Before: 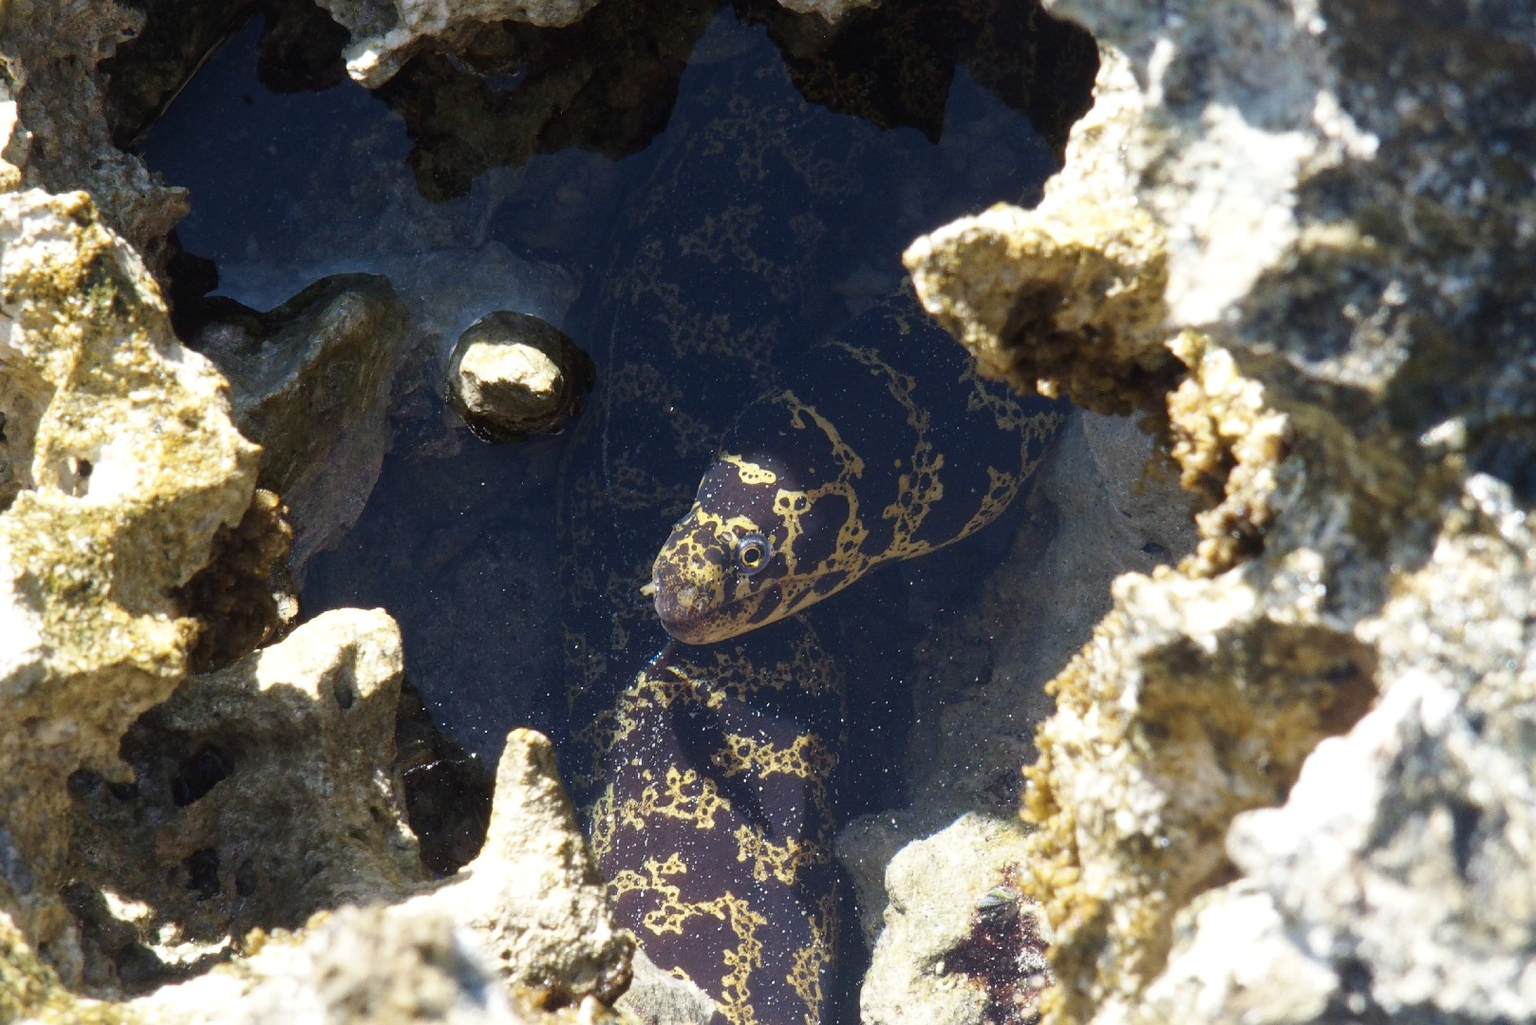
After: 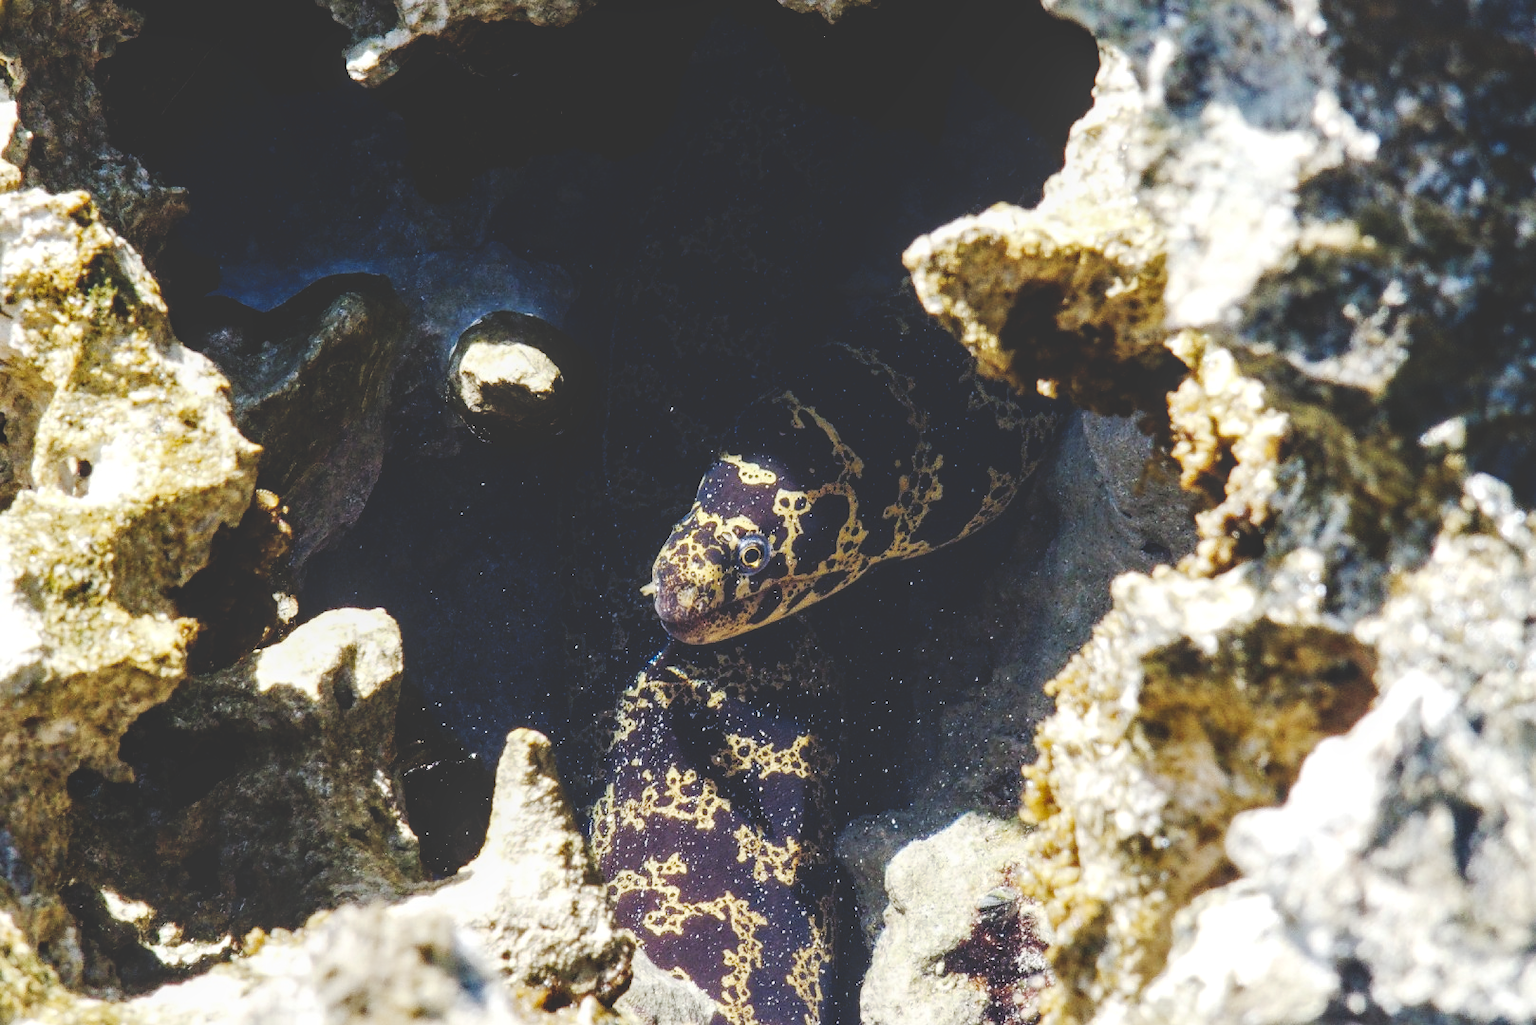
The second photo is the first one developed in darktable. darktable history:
tone curve: curves: ch0 [(0, 0) (0.003, 0.195) (0.011, 0.196) (0.025, 0.196) (0.044, 0.196) (0.069, 0.196) (0.1, 0.196) (0.136, 0.197) (0.177, 0.207) (0.224, 0.224) (0.277, 0.268) (0.335, 0.336) (0.399, 0.424) (0.468, 0.533) (0.543, 0.632) (0.623, 0.715) (0.709, 0.789) (0.801, 0.85) (0.898, 0.906) (1, 1)], preserve colors none
local contrast: on, module defaults
